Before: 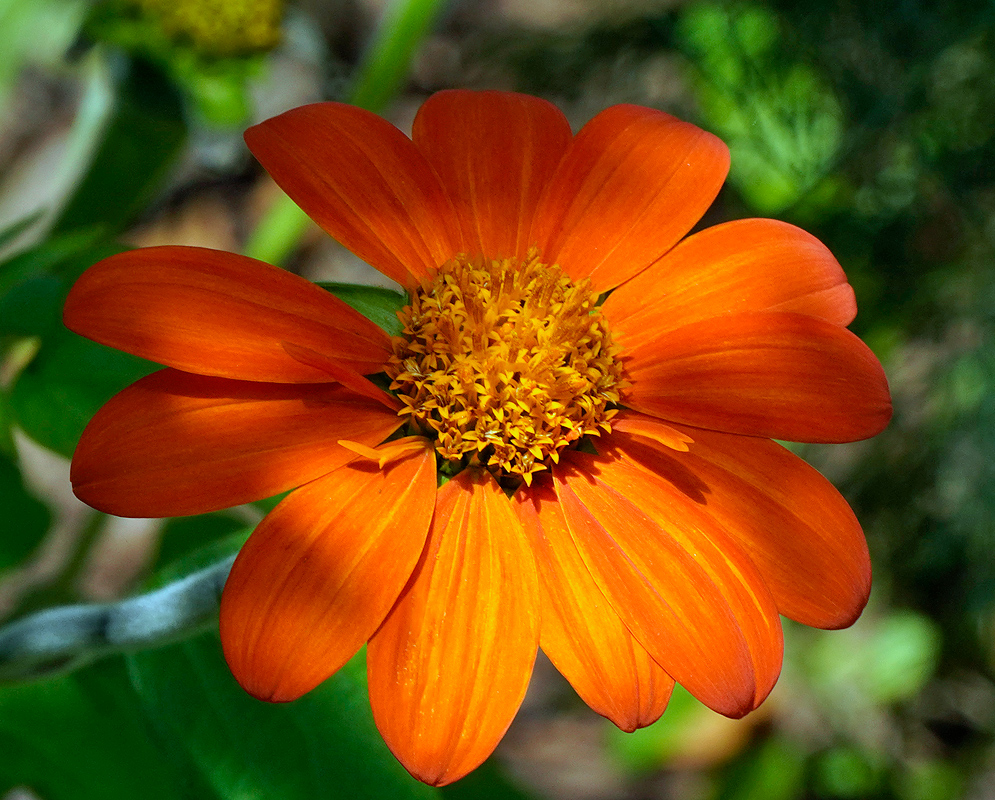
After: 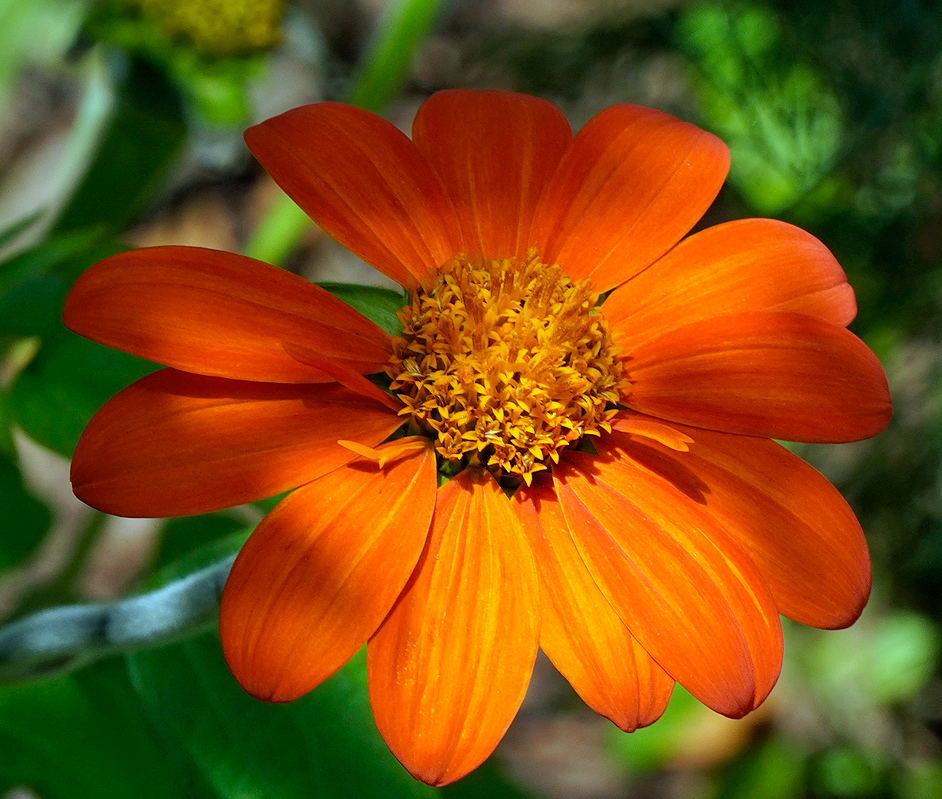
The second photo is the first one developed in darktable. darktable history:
crop and rotate: left 0%, right 5.237%
